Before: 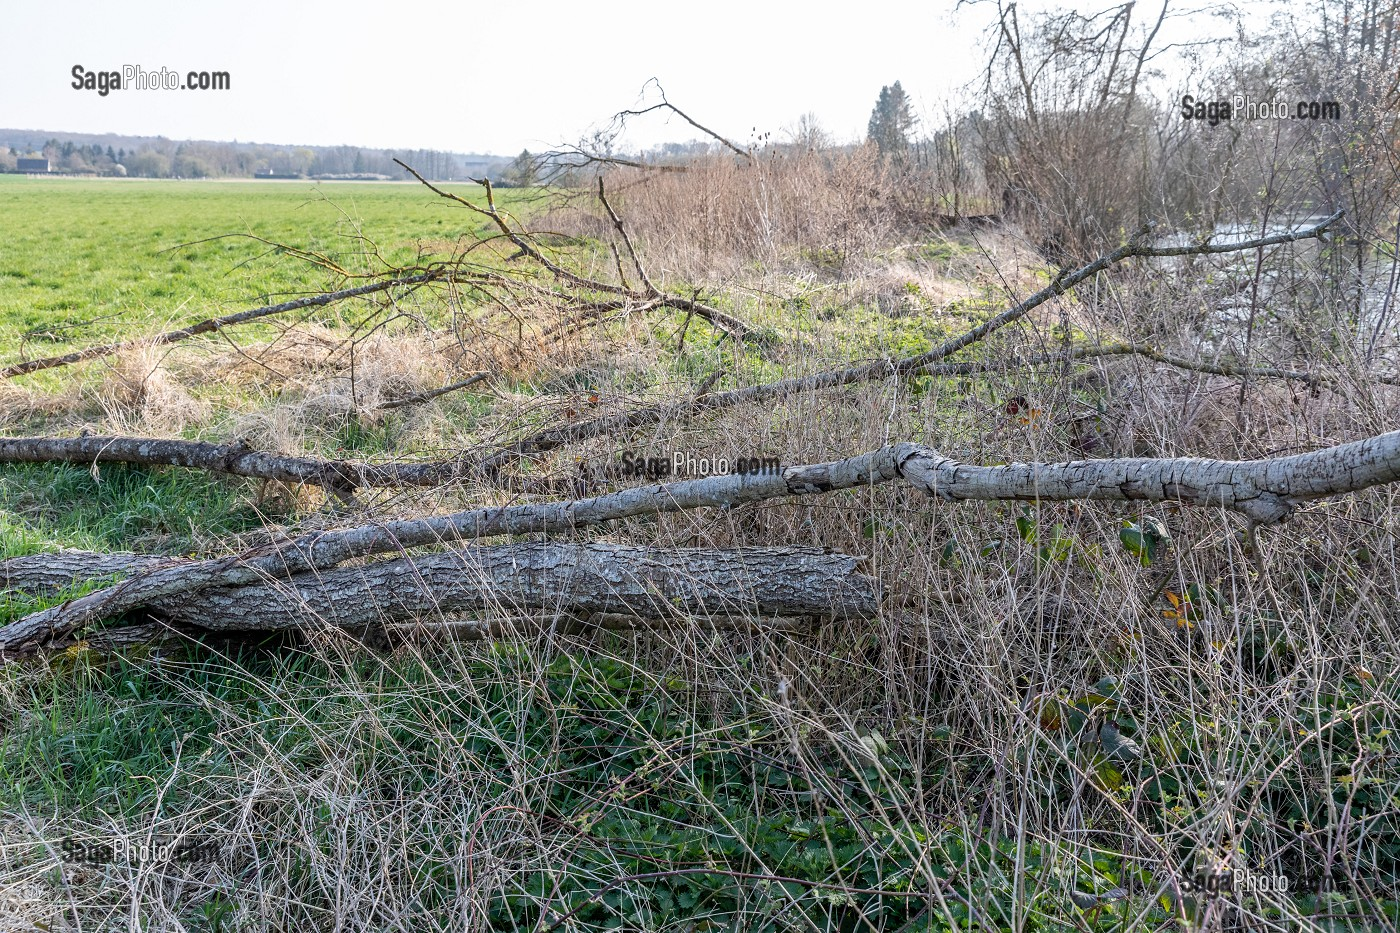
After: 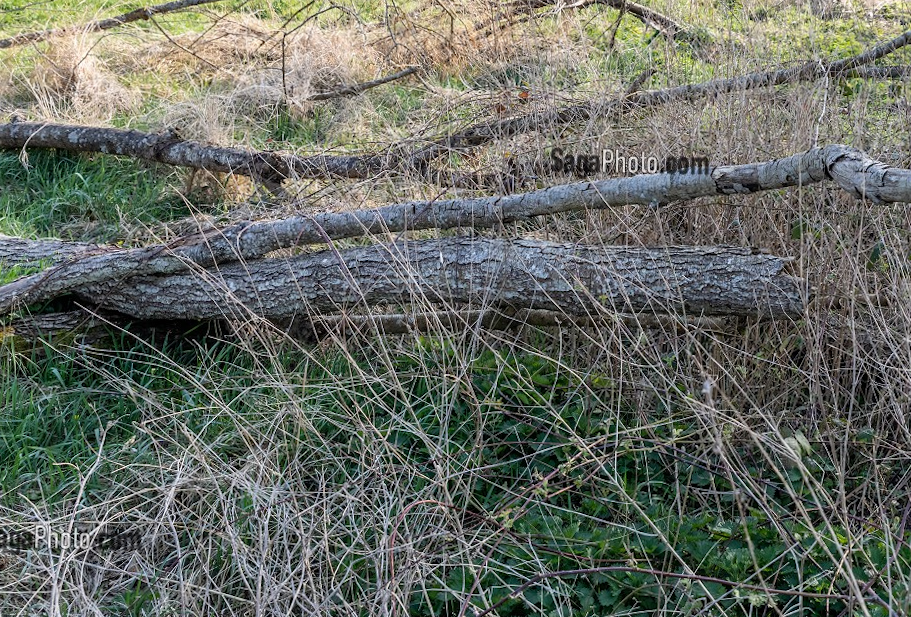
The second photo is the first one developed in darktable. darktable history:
crop and rotate: angle -1.13°, left 3.778%, top 31.879%, right 29.225%
